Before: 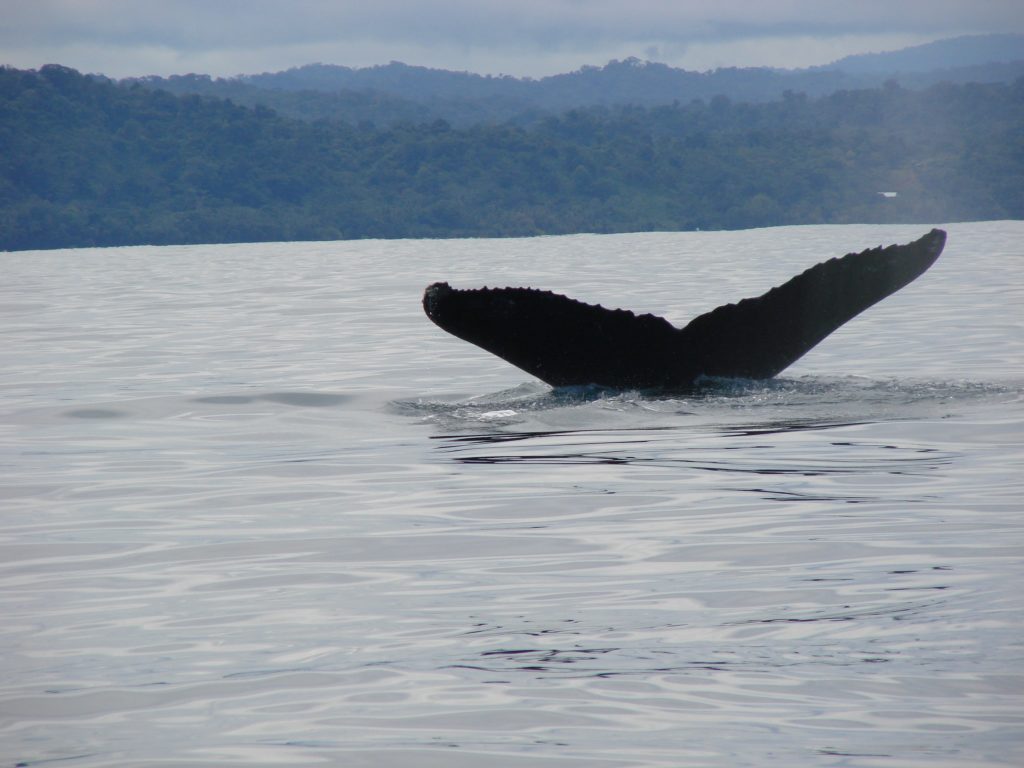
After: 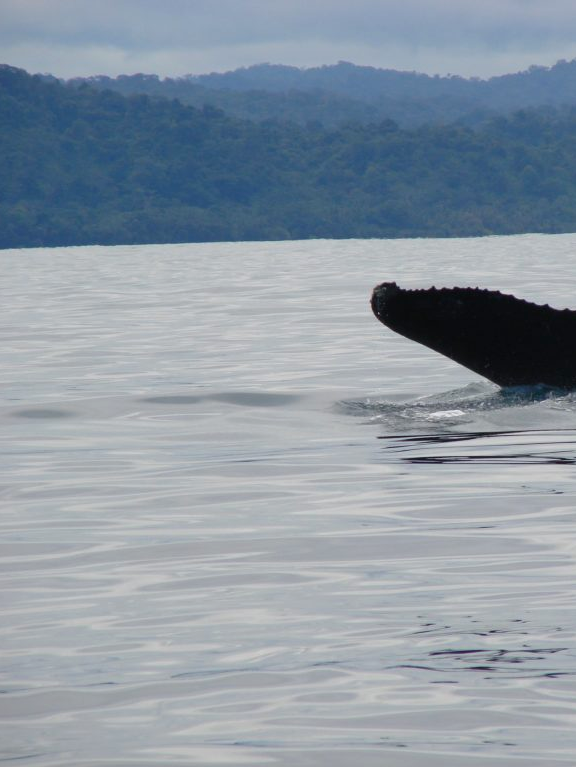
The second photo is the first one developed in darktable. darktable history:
crop: left 5.114%, right 38.589%
contrast brightness saturation: contrast 0.04, saturation 0.07
shadows and highlights: shadows 52.34, highlights -28.23, soften with gaussian
